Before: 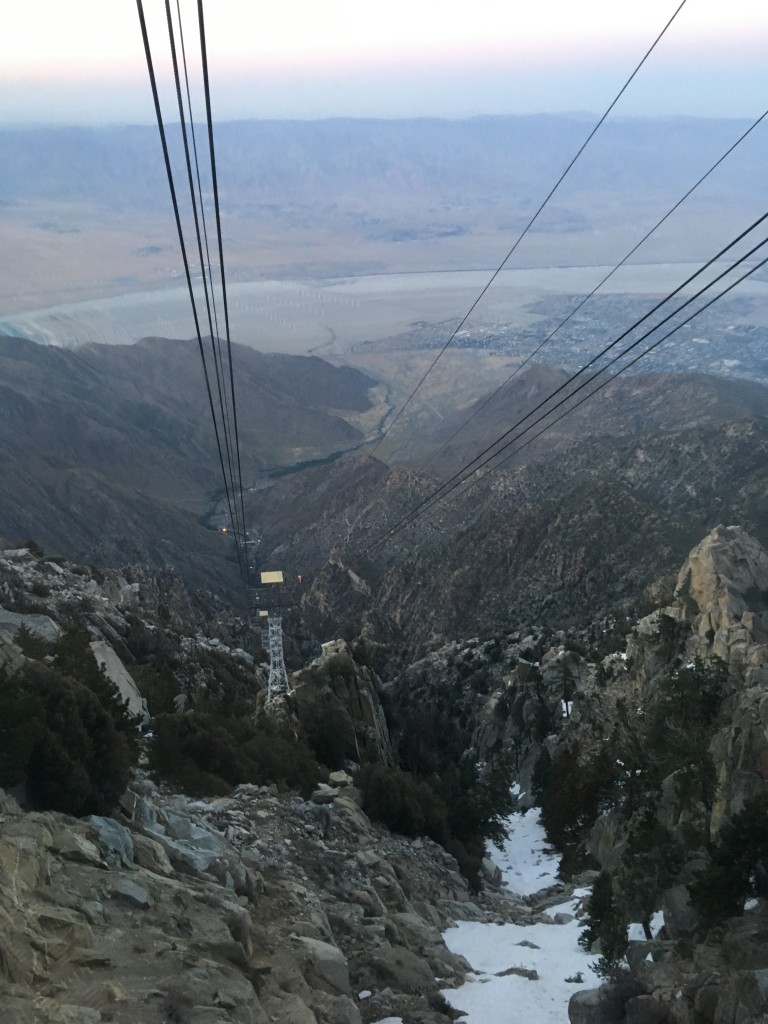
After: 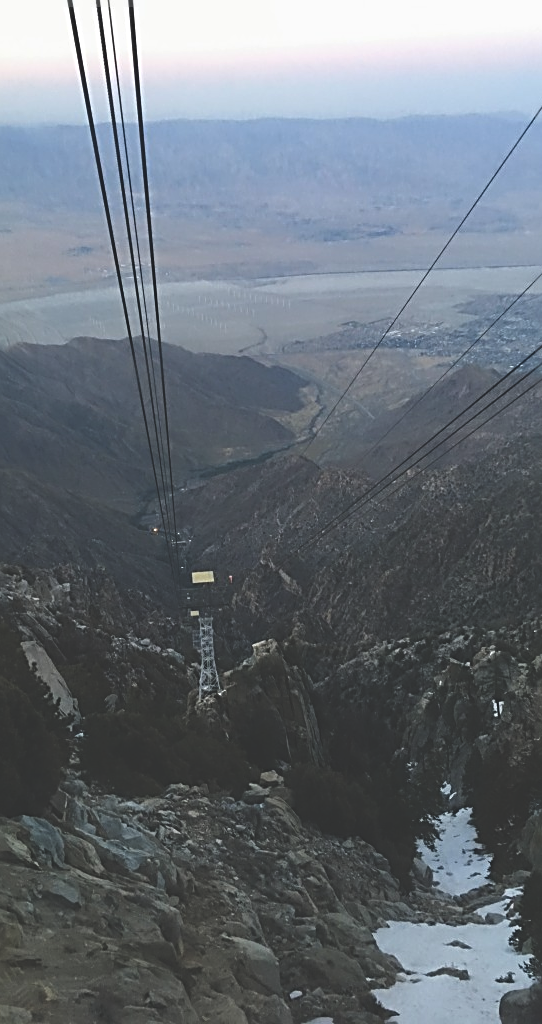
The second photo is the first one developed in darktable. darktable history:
exposure: black level correction -0.064, exposure -0.05 EV, compensate exposure bias true, compensate highlight preservation false
contrast brightness saturation: contrast 0.068, brightness -0.141, saturation 0.112
sharpen: radius 2.56, amount 0.638
crop and rotate: left 8.99%, right 20.399%
